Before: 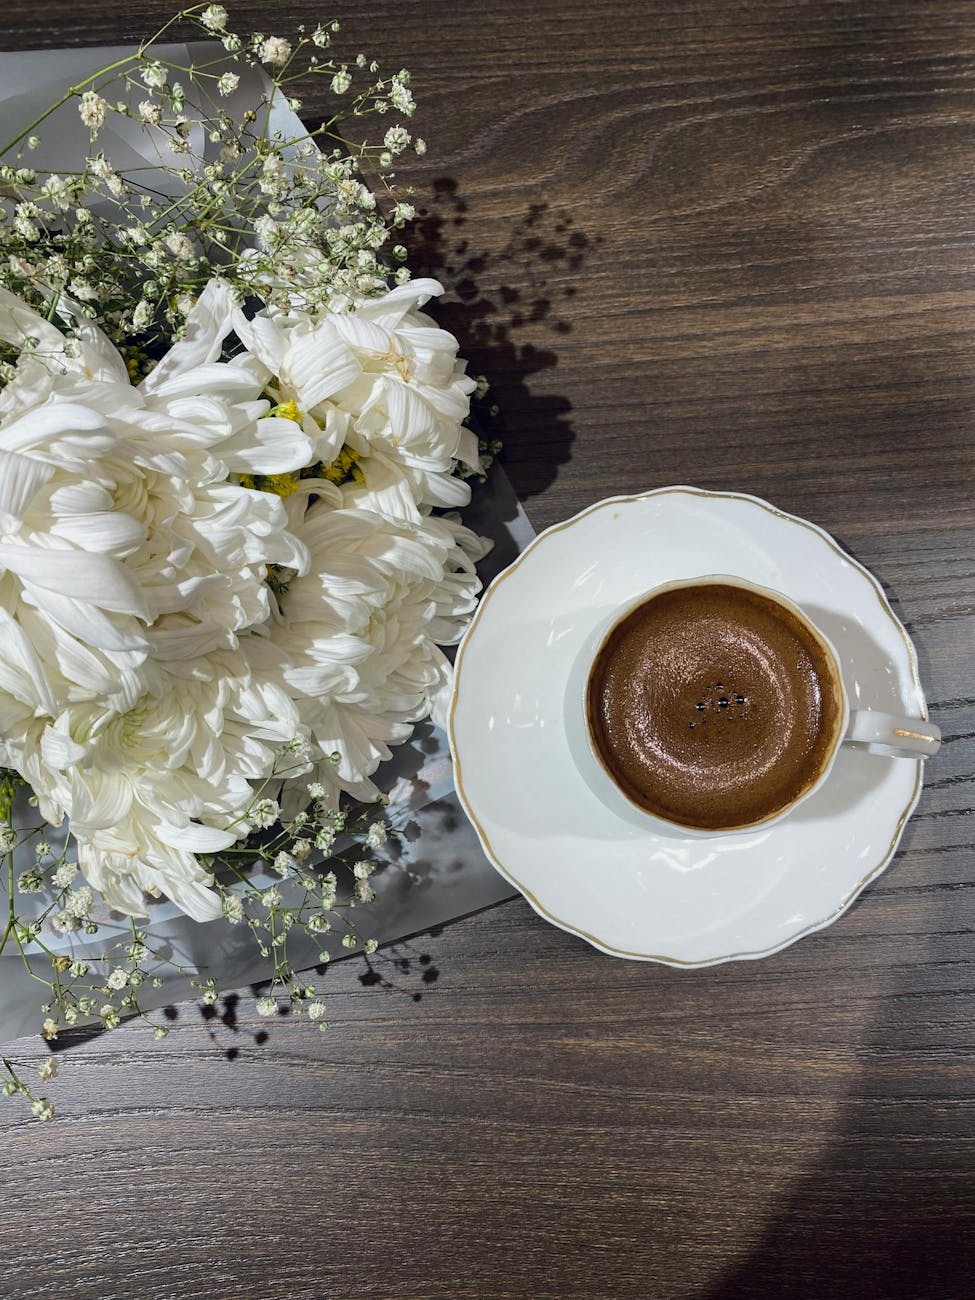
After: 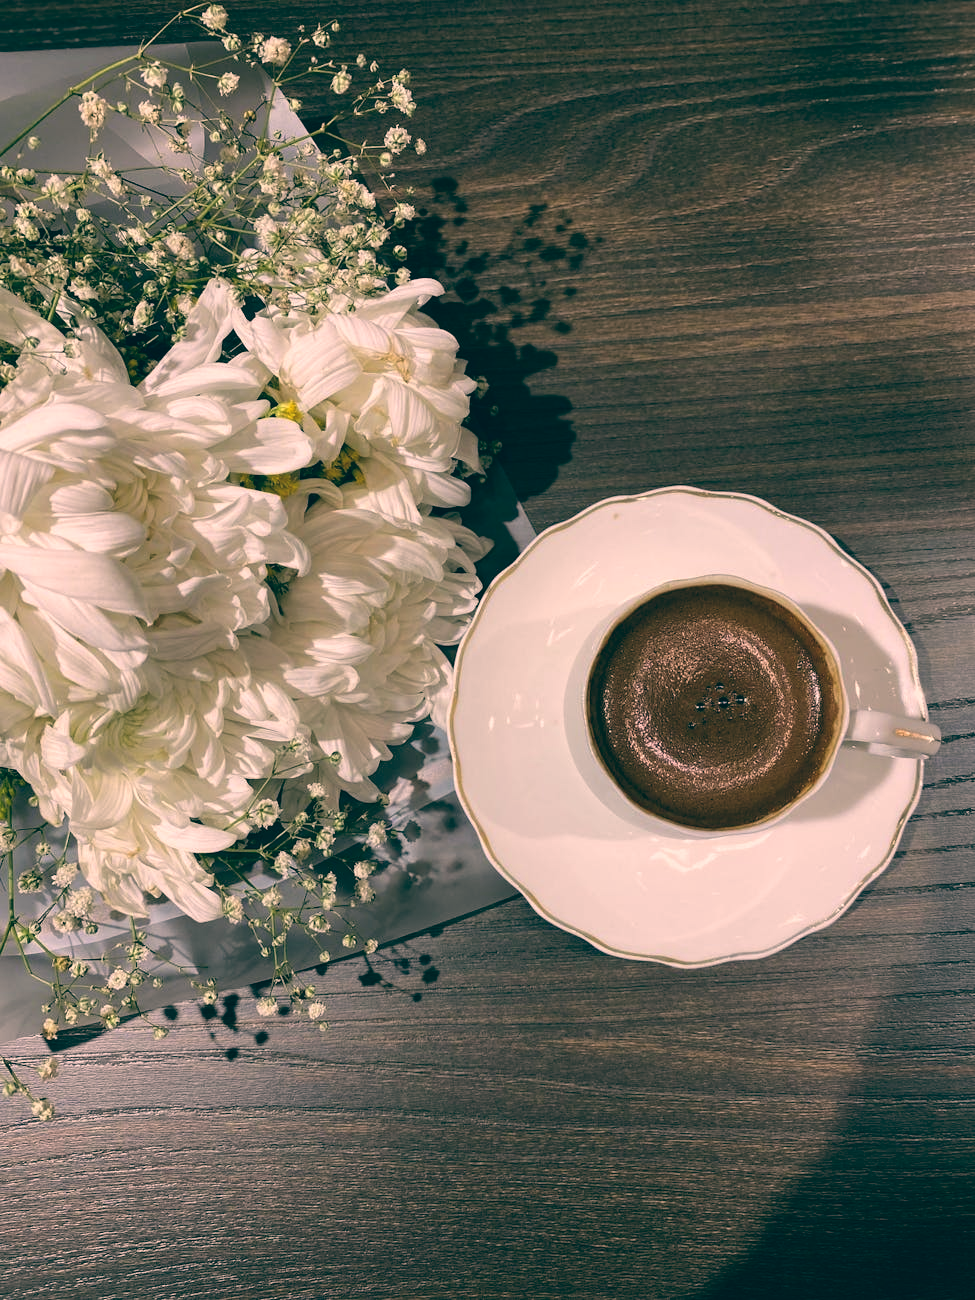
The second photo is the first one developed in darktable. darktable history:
color balance: lift [1.005, 0.99, 1.007, 1.01], gamma [1, 0.979, 1.011, 1.021], gain [0.923, 1.098, 1.025, 0.902], input saturation 90.45%, contrast 7.73%, output saturation 105.91%
color correction: highlights a* 14.52, highlights b* 4.84
